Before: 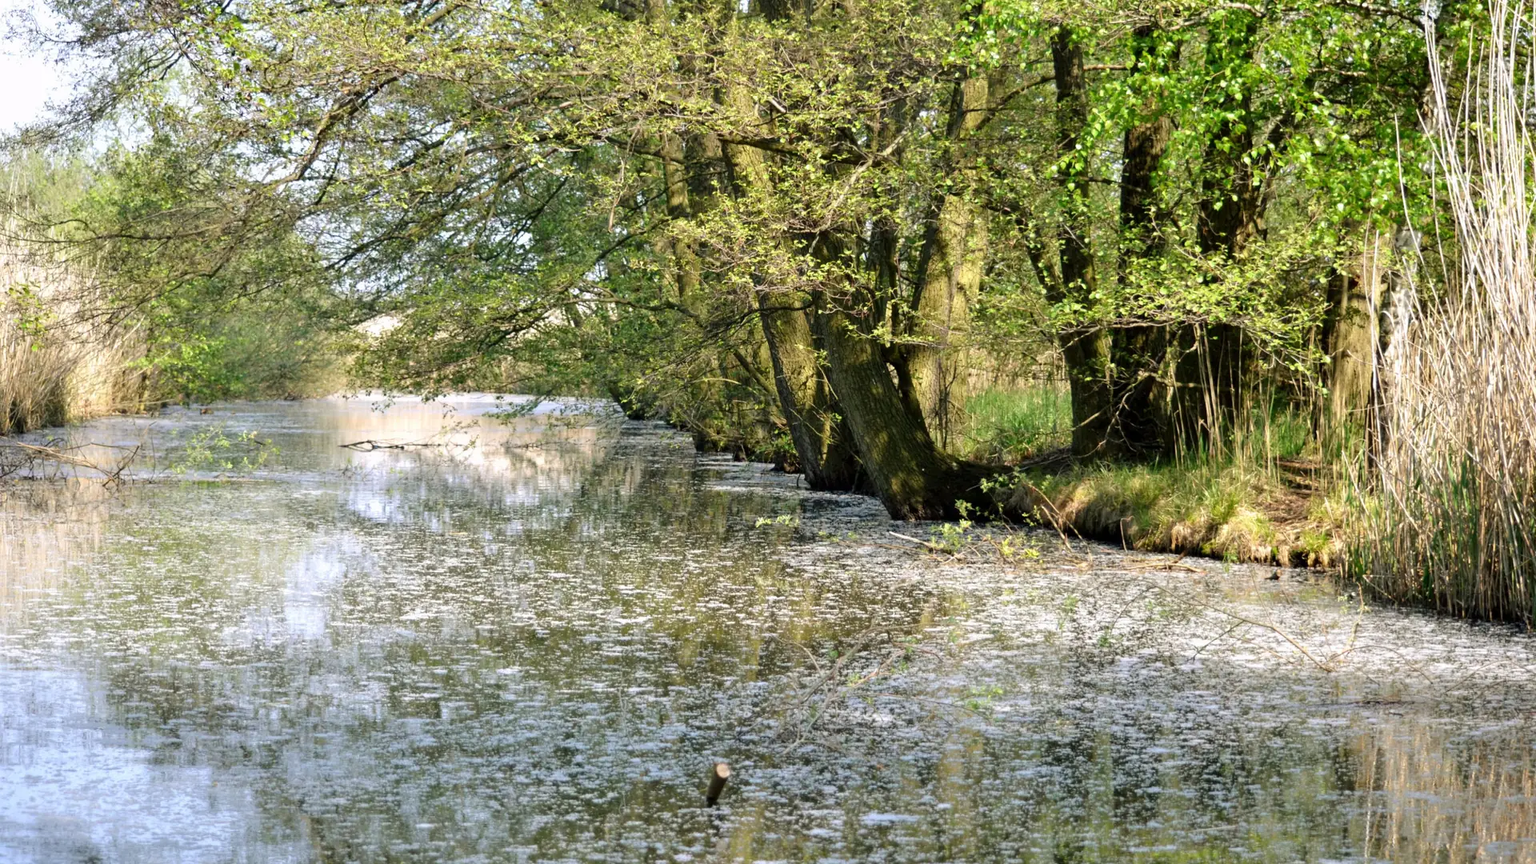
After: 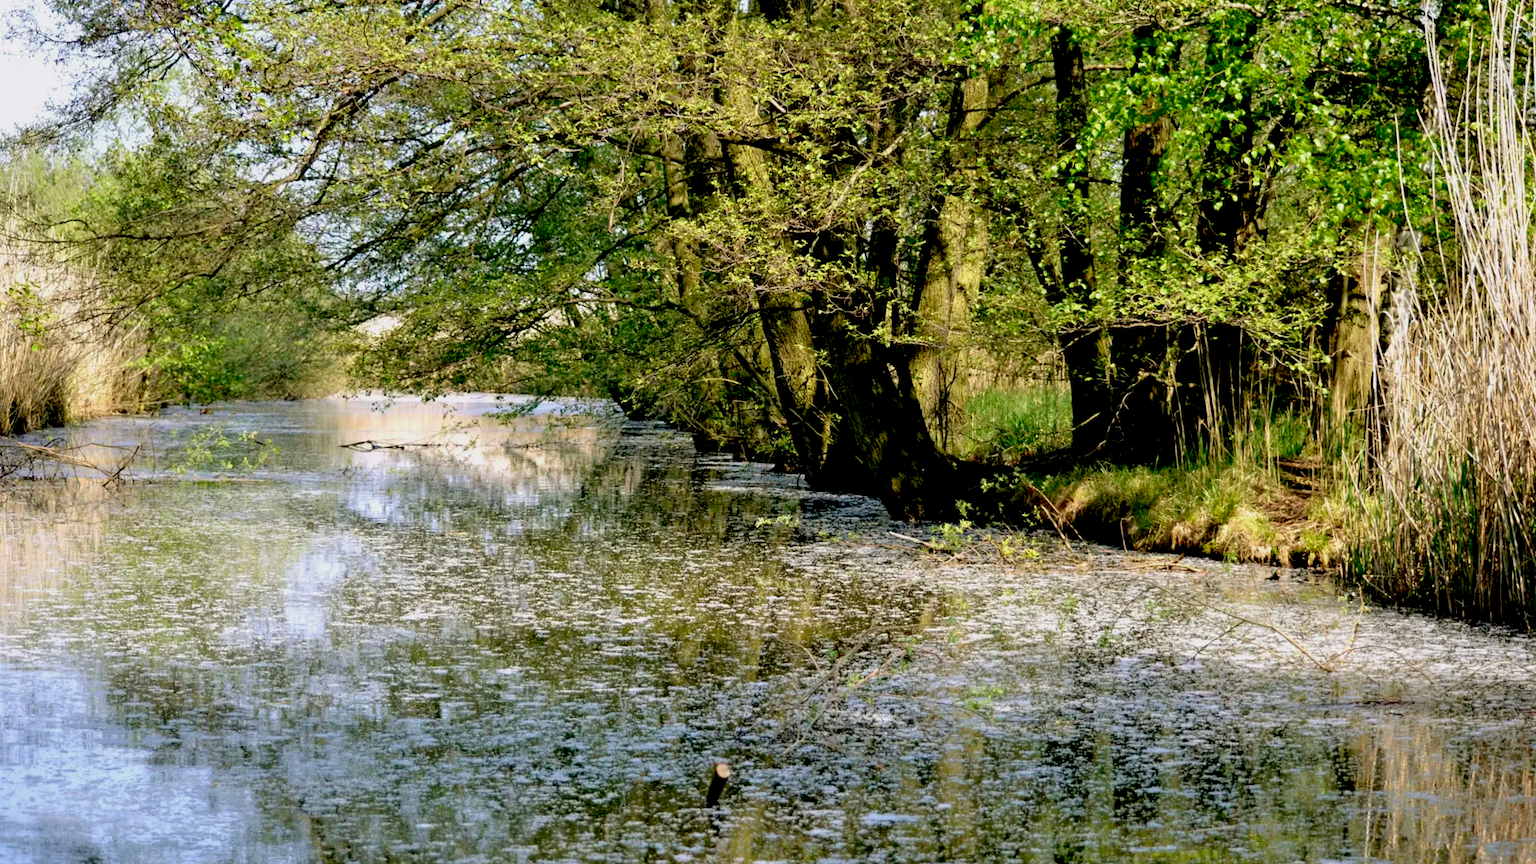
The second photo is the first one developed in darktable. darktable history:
exposure: black level correction 0.046, exposure -0.228 EV, compensate highlight preservation false
velvia: on, module defaults
